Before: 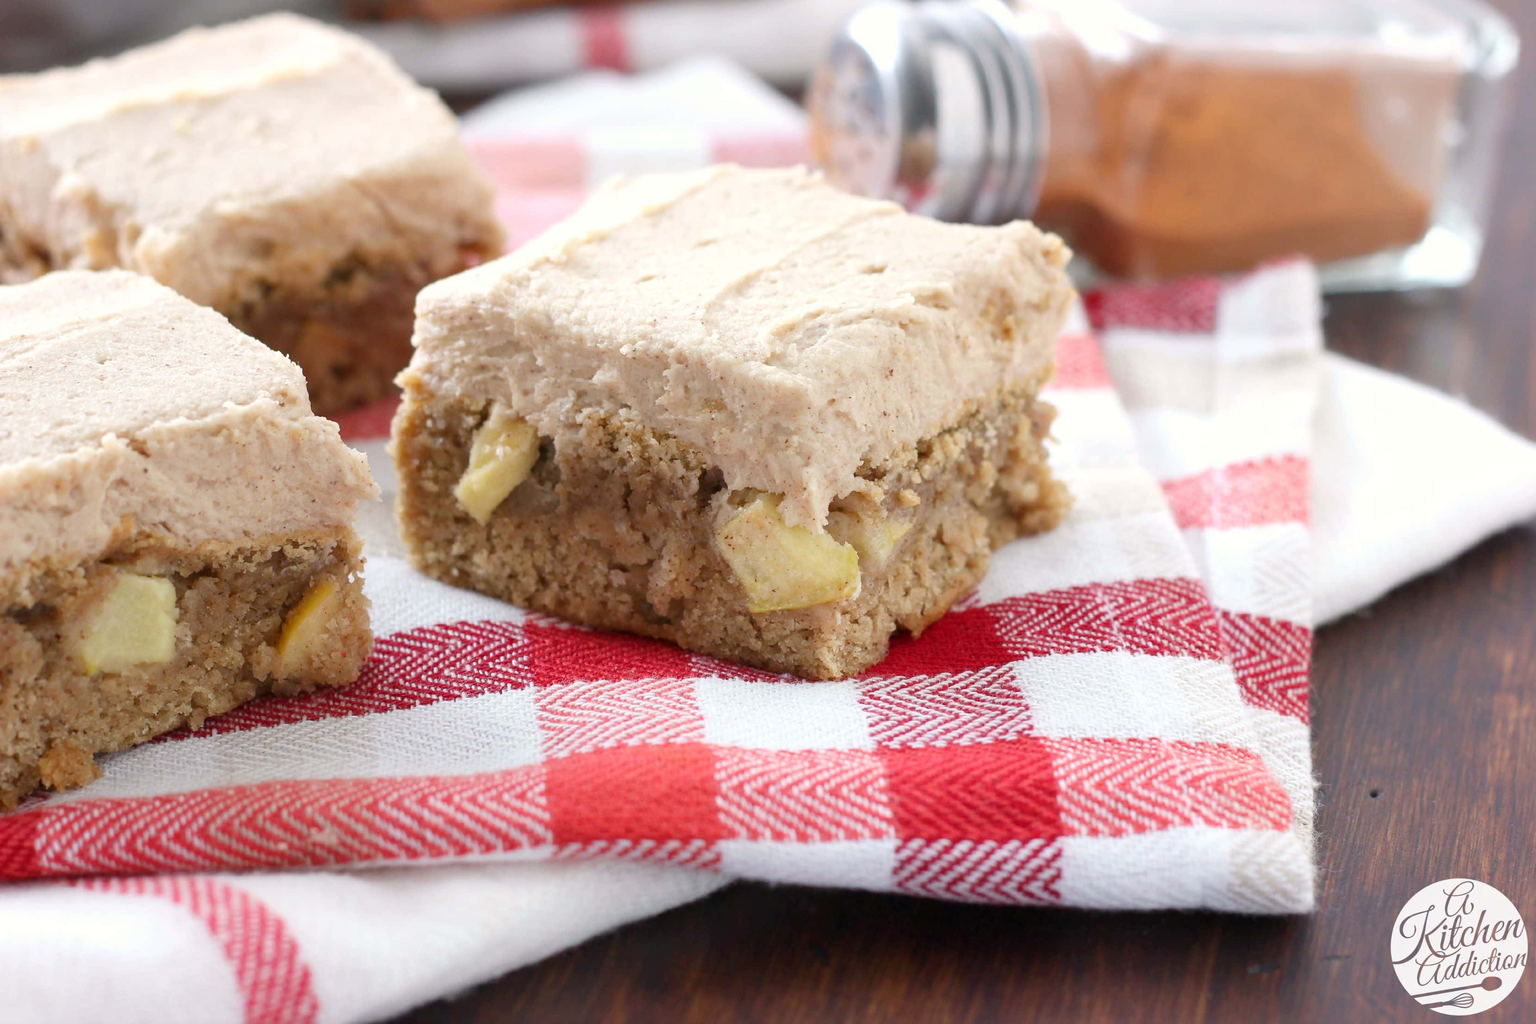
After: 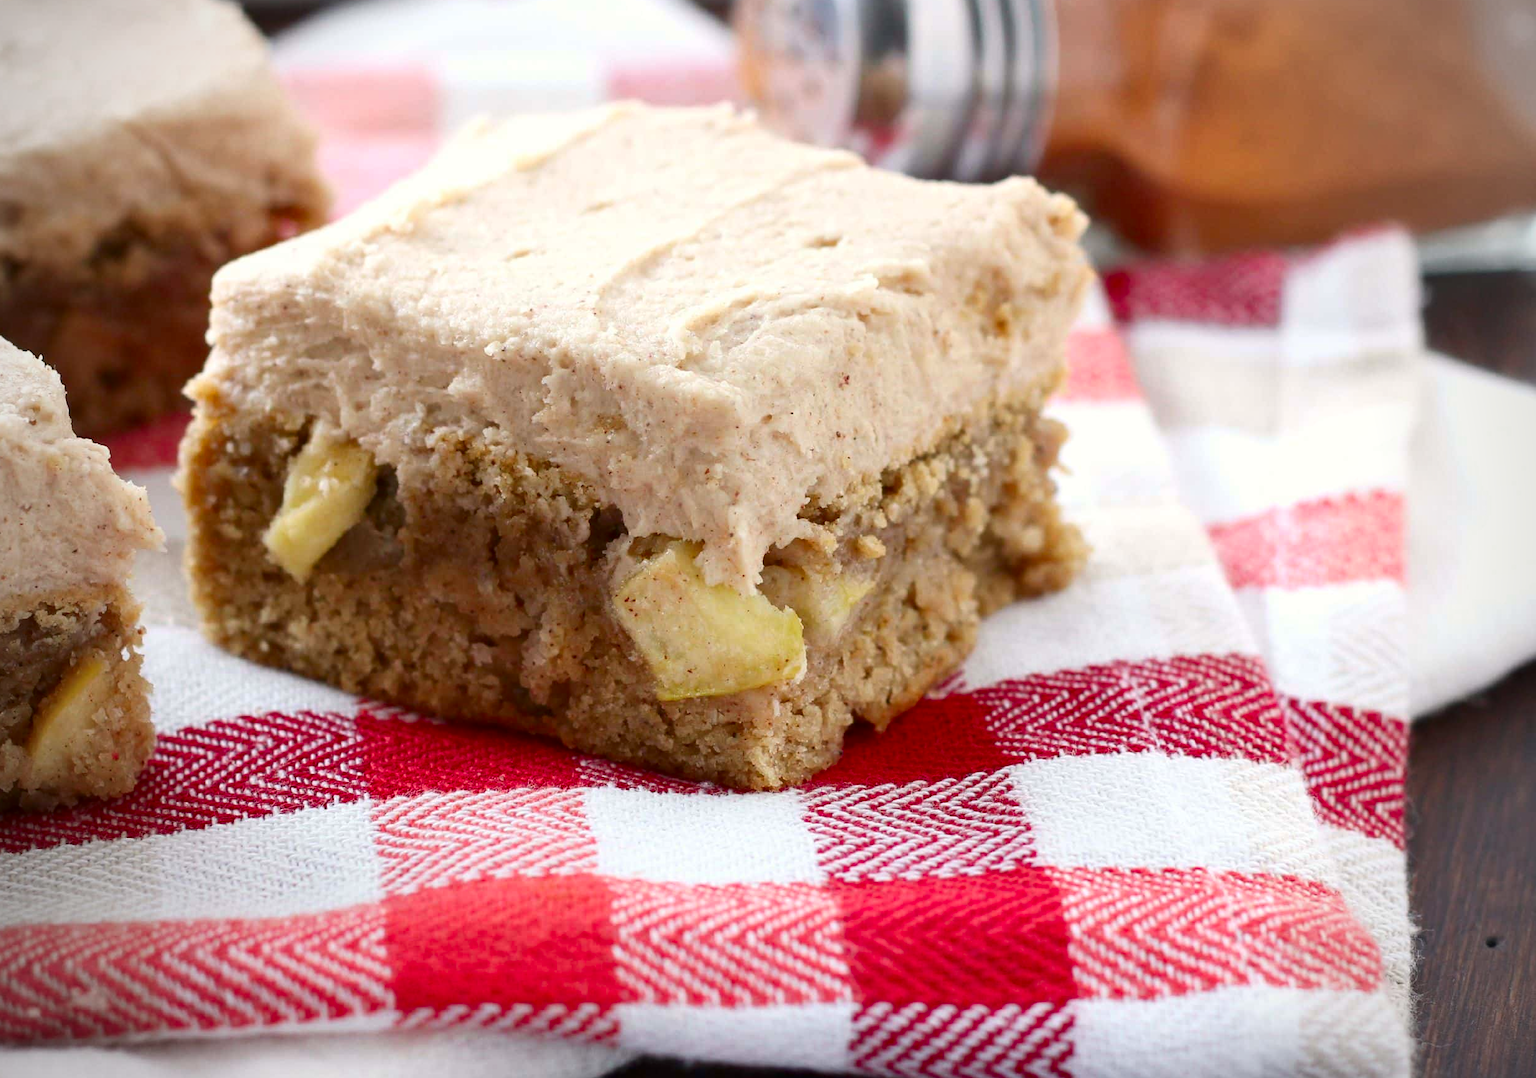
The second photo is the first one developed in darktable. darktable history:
contrast brightness saturation: contrast 0.12, brightness -0.12, saturation 0.2
crop: left 16.768%, top 8.653%, right 8.362%, bottom 12.485%
vignetting: on, module defaults
